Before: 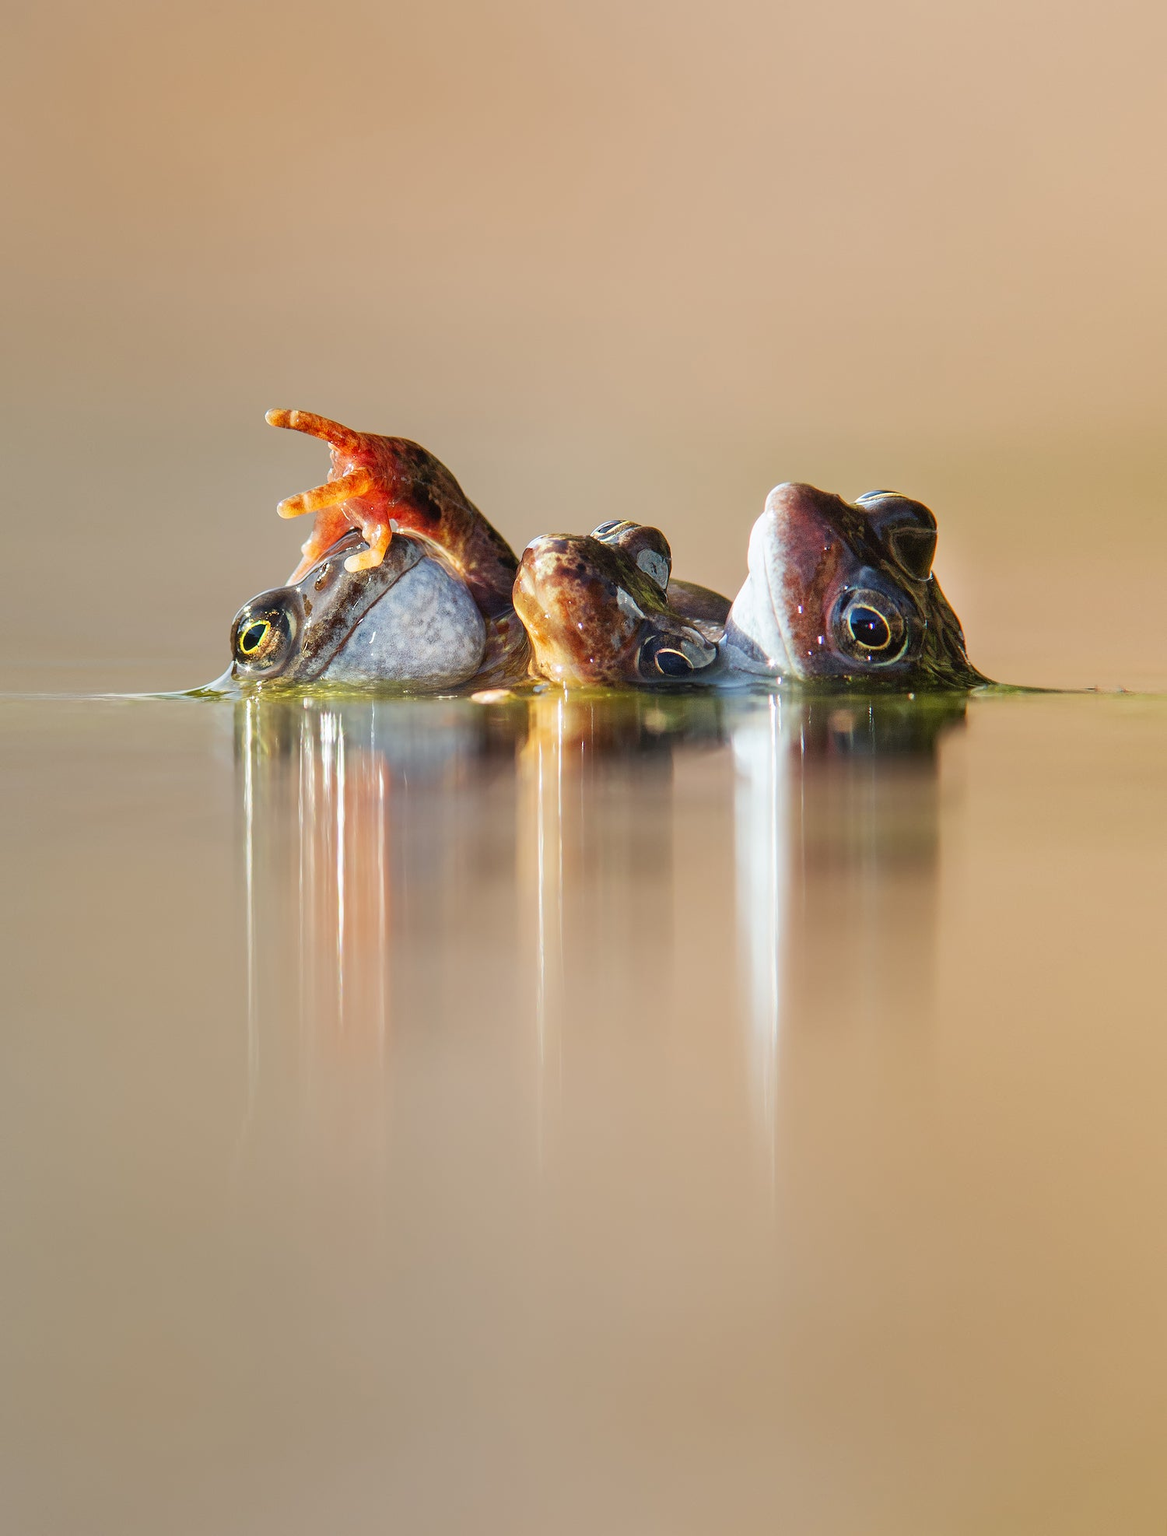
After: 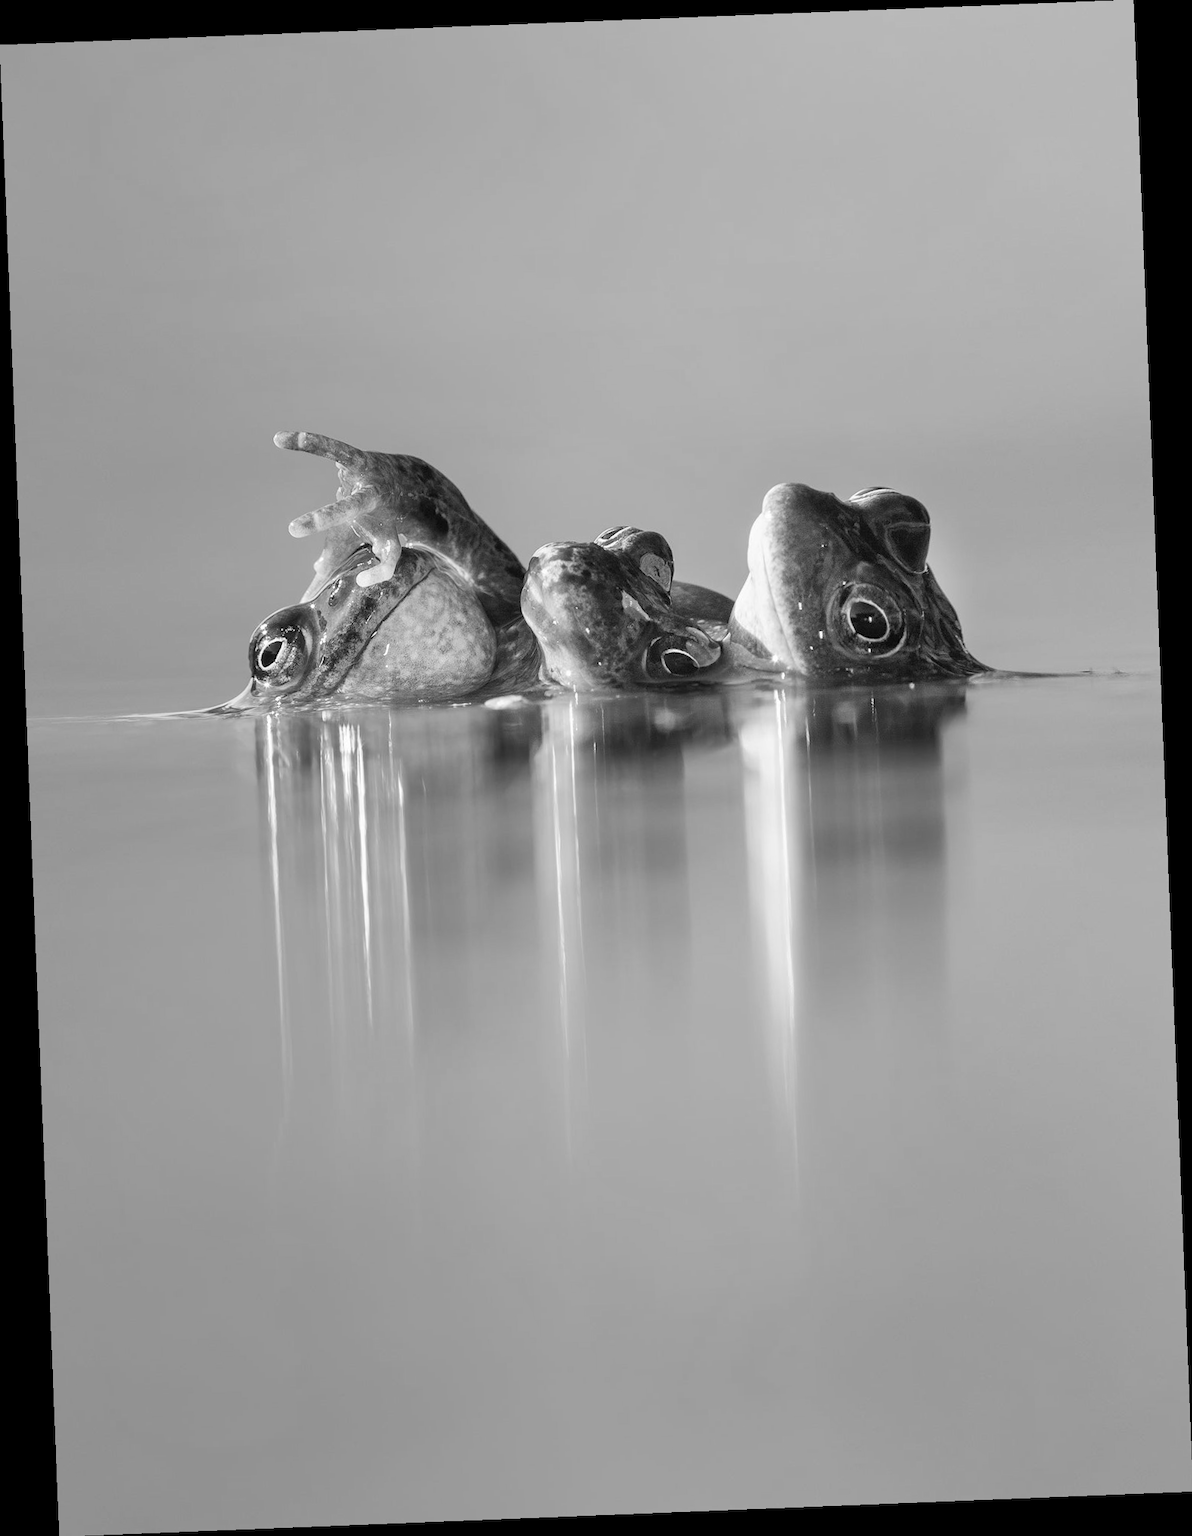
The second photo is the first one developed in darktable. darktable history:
shadows and highlights: shadows 25, highlights -25
monochrome: on, module defaults
rotate and perspective: rotation -2.29°, automatic cropping off
tone equalizer: -7 EV 0.13 EV, smoothing diameter 25%, edges refinement/feathering 10, preserve details guided filter
